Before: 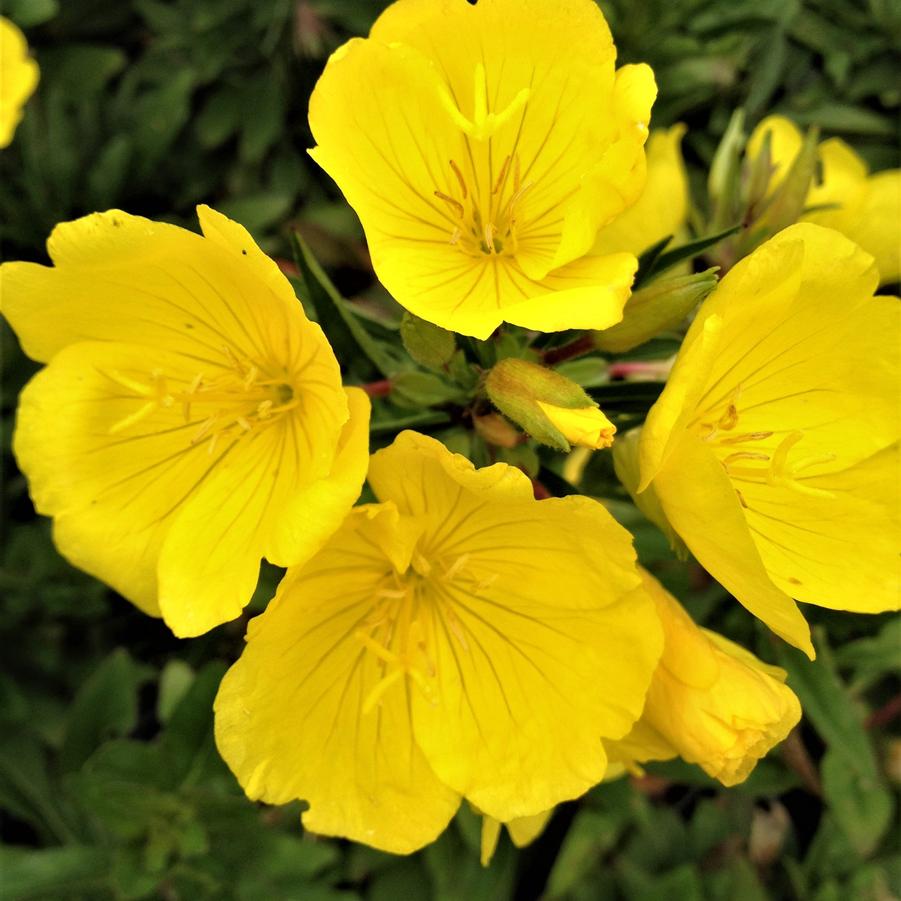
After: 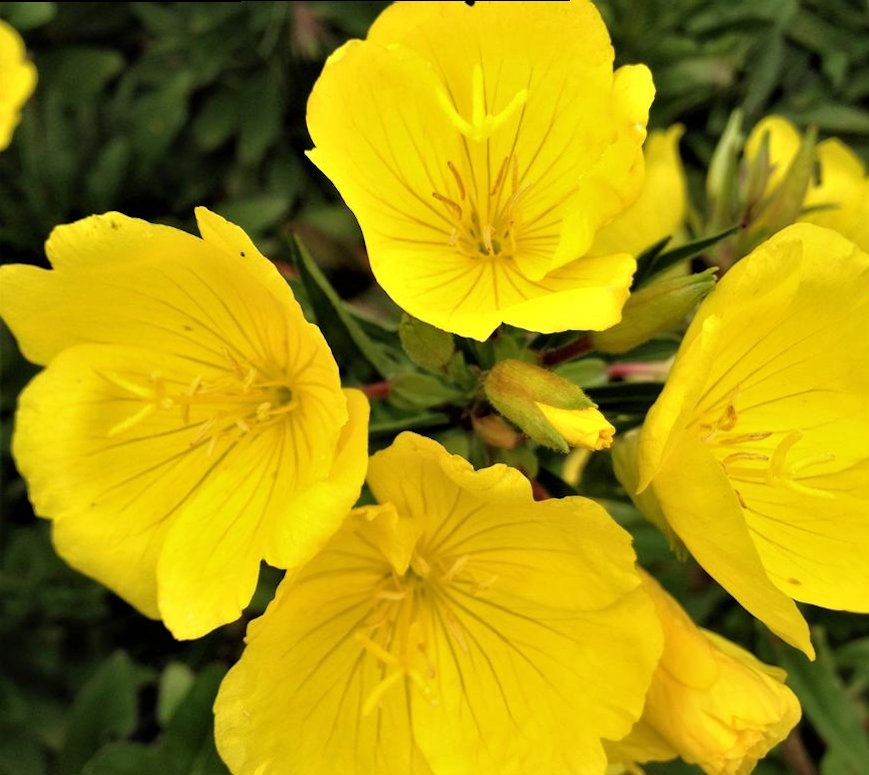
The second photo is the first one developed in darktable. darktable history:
crop and rotate: angle 0.174°, left 0.294%, right 3.454%, bottom 14.148%
